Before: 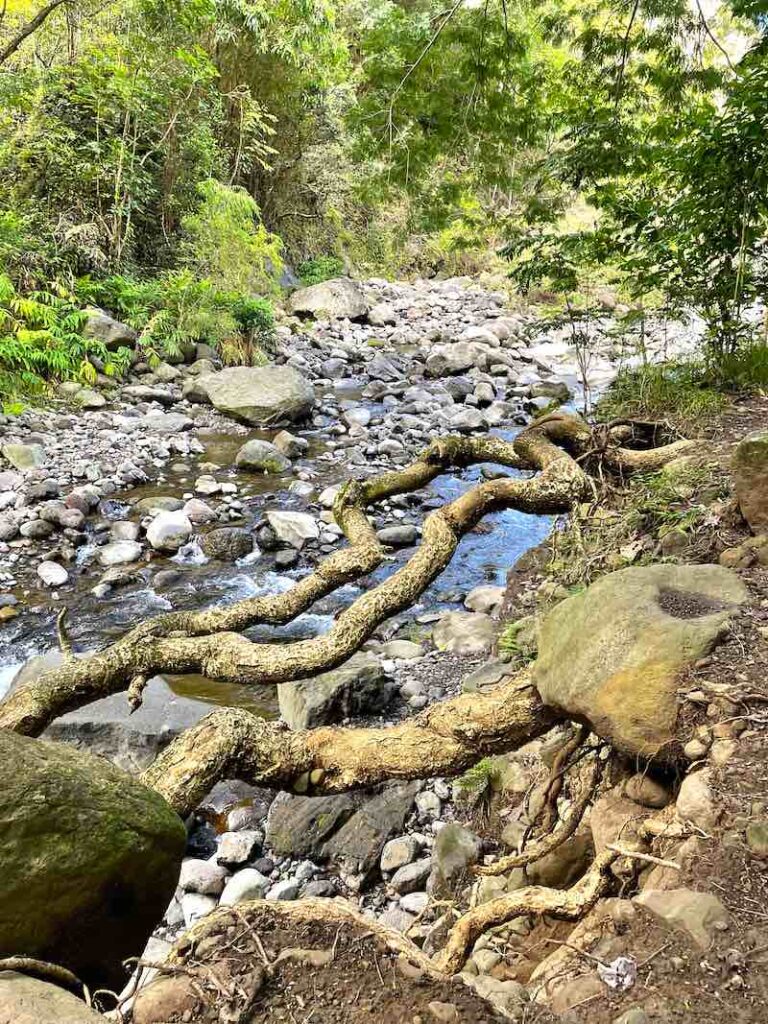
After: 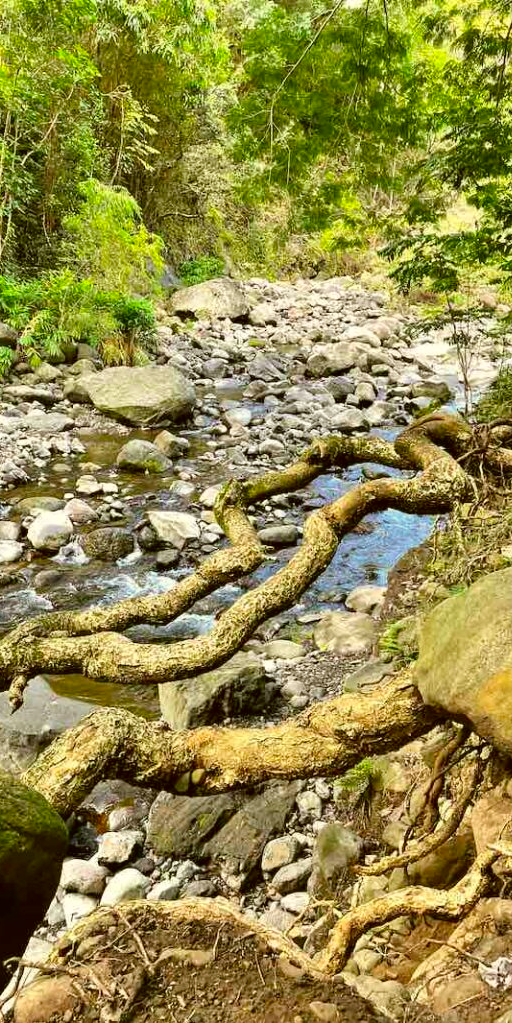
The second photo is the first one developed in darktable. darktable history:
crop and rotate: left 15.546%, right 17.787%
color correction: highlights a* -1.43, highlights b* 10.12, shadows a* 0.395, shadows b* 19.35
